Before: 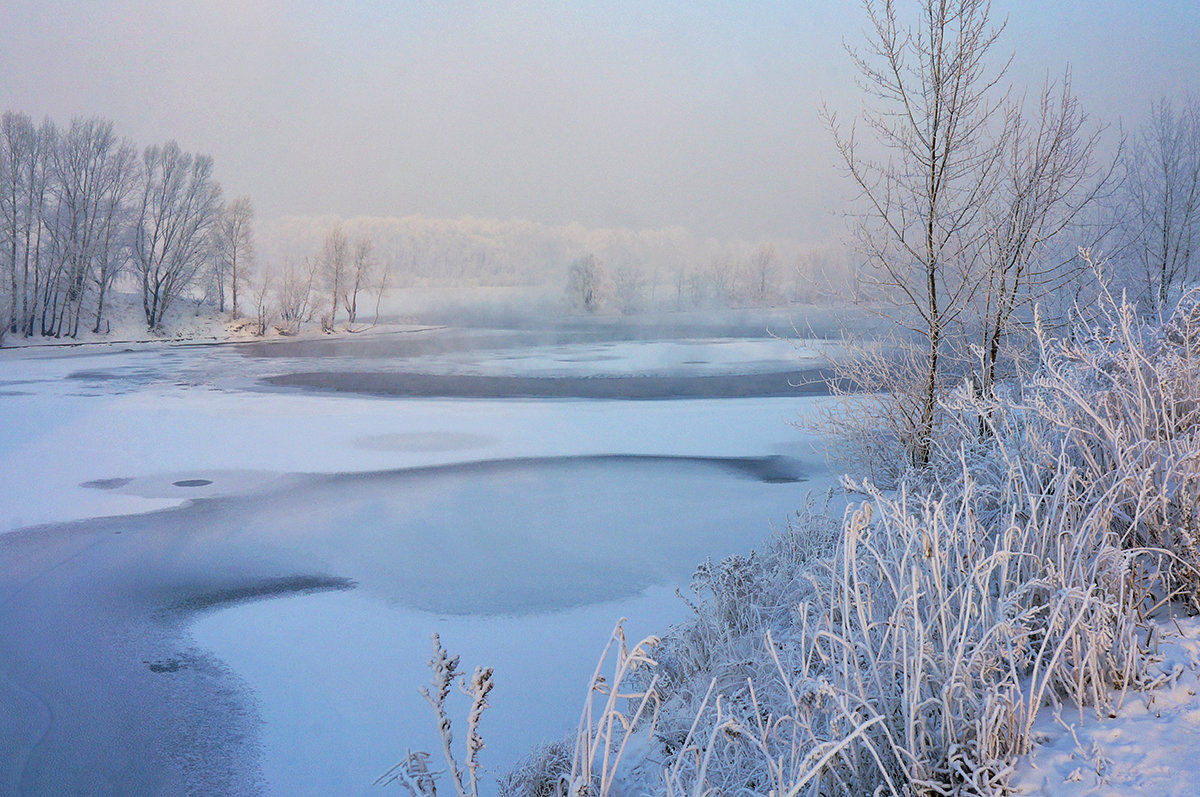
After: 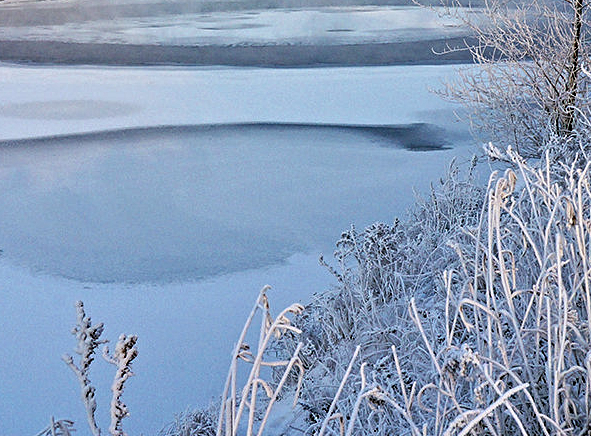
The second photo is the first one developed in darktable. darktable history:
contrast equalizer: octaves 7, y [[0.5, 0.542, 0.583, 0.625, 0.667, 0.708], [0.5 ×6], [0.5 ×6], [0 ×6], [0 ×6]]
crop: left 29.729%, top 41.753%, right 21.012%, bottom 3.481%
